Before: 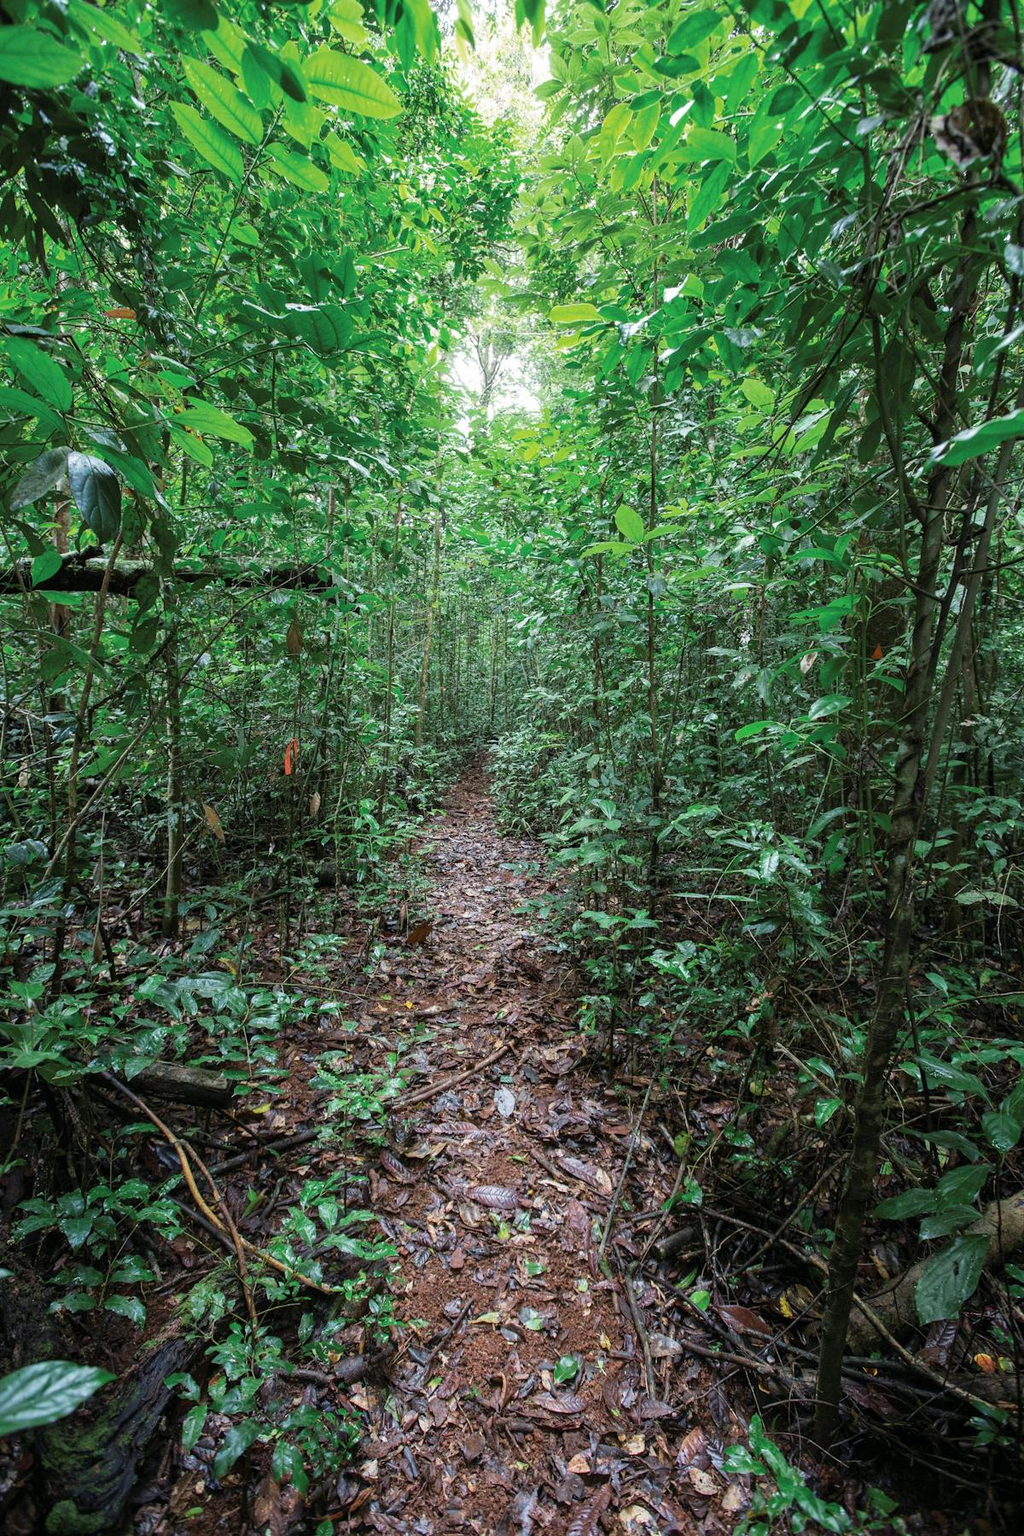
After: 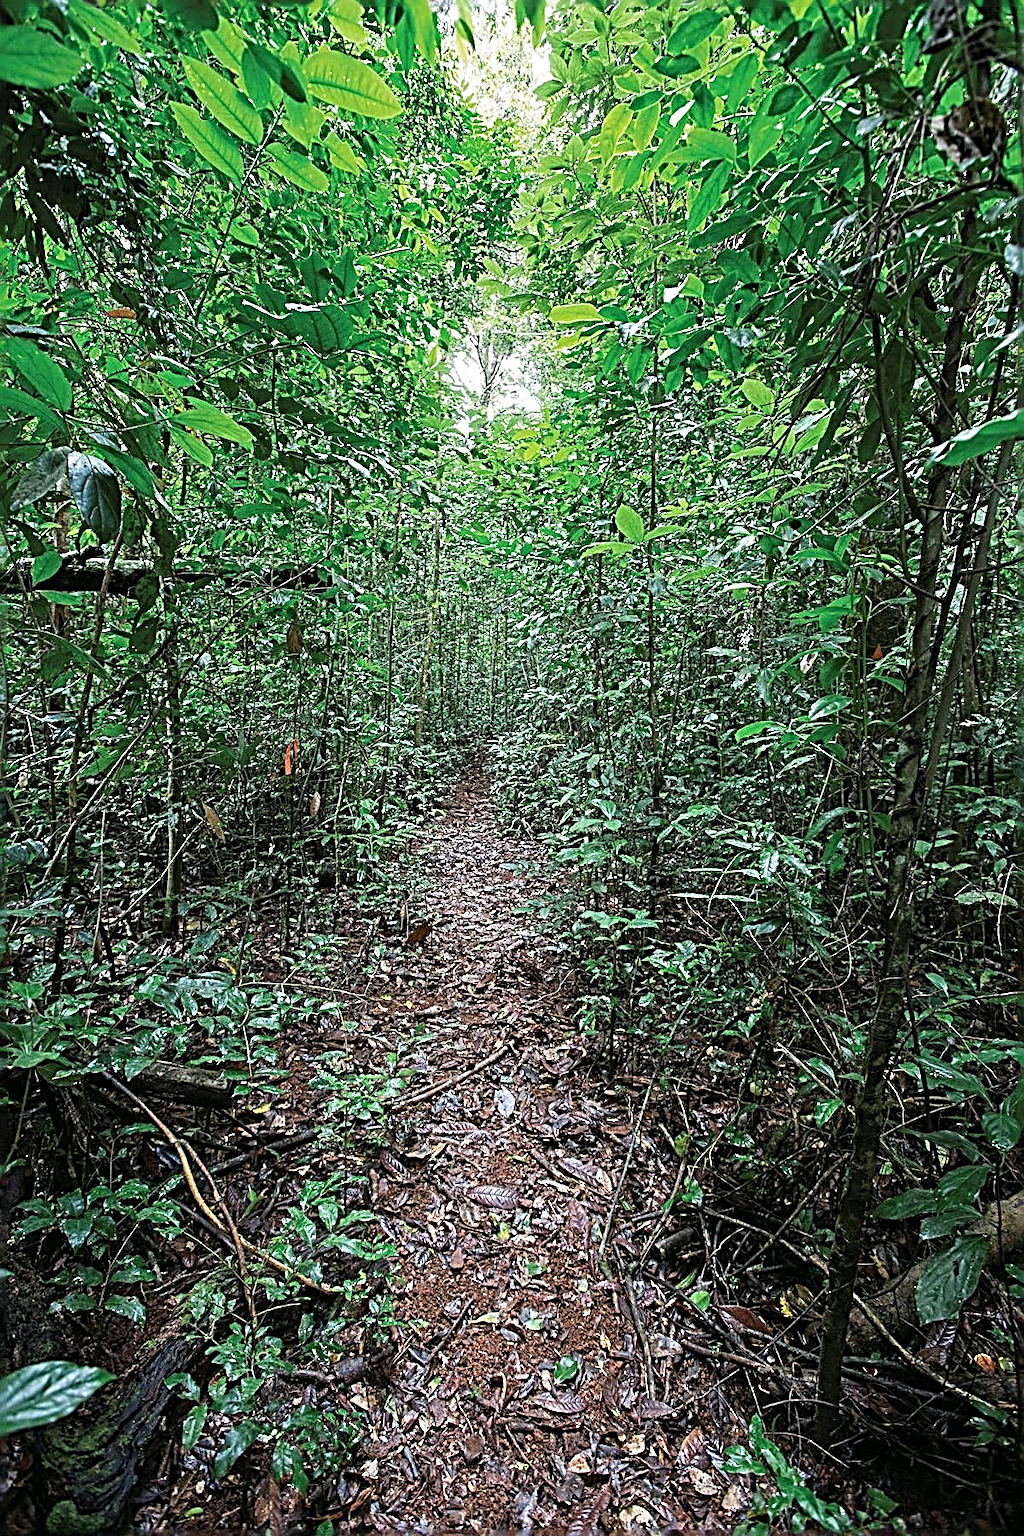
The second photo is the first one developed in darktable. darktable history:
tone equalizer: luminance estimator HSV value / RGB max
sharpen: radius 3.166, amount 1.725
